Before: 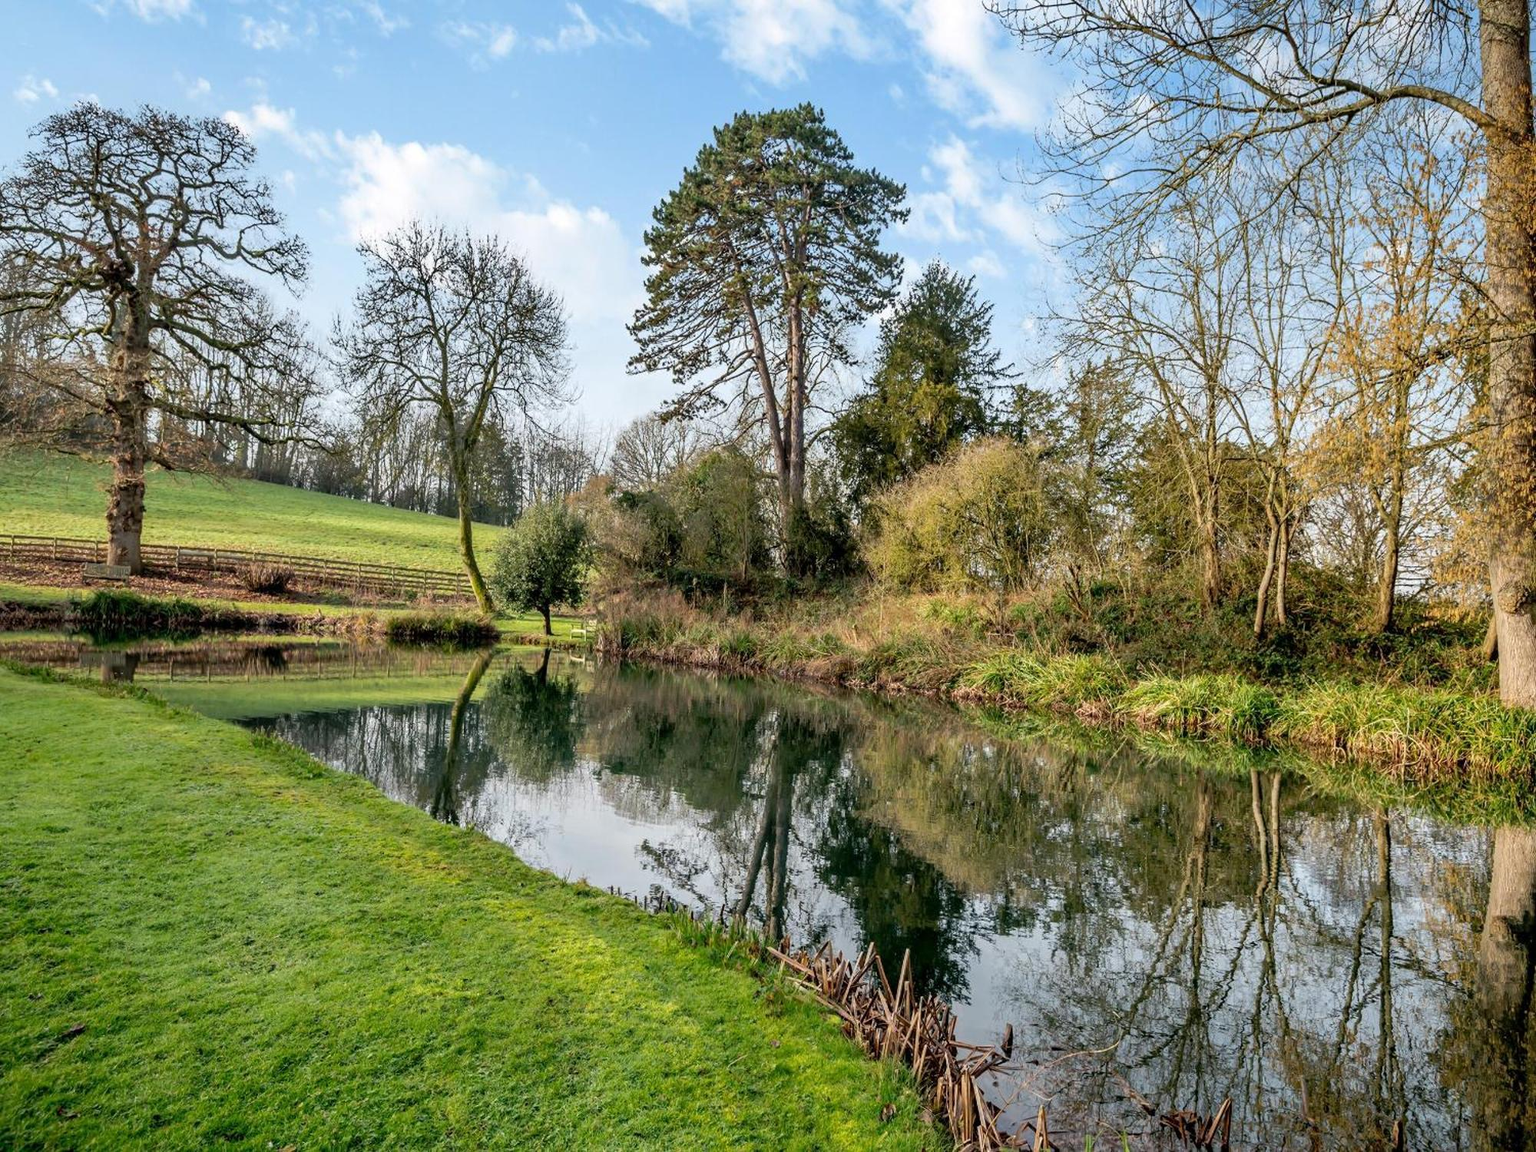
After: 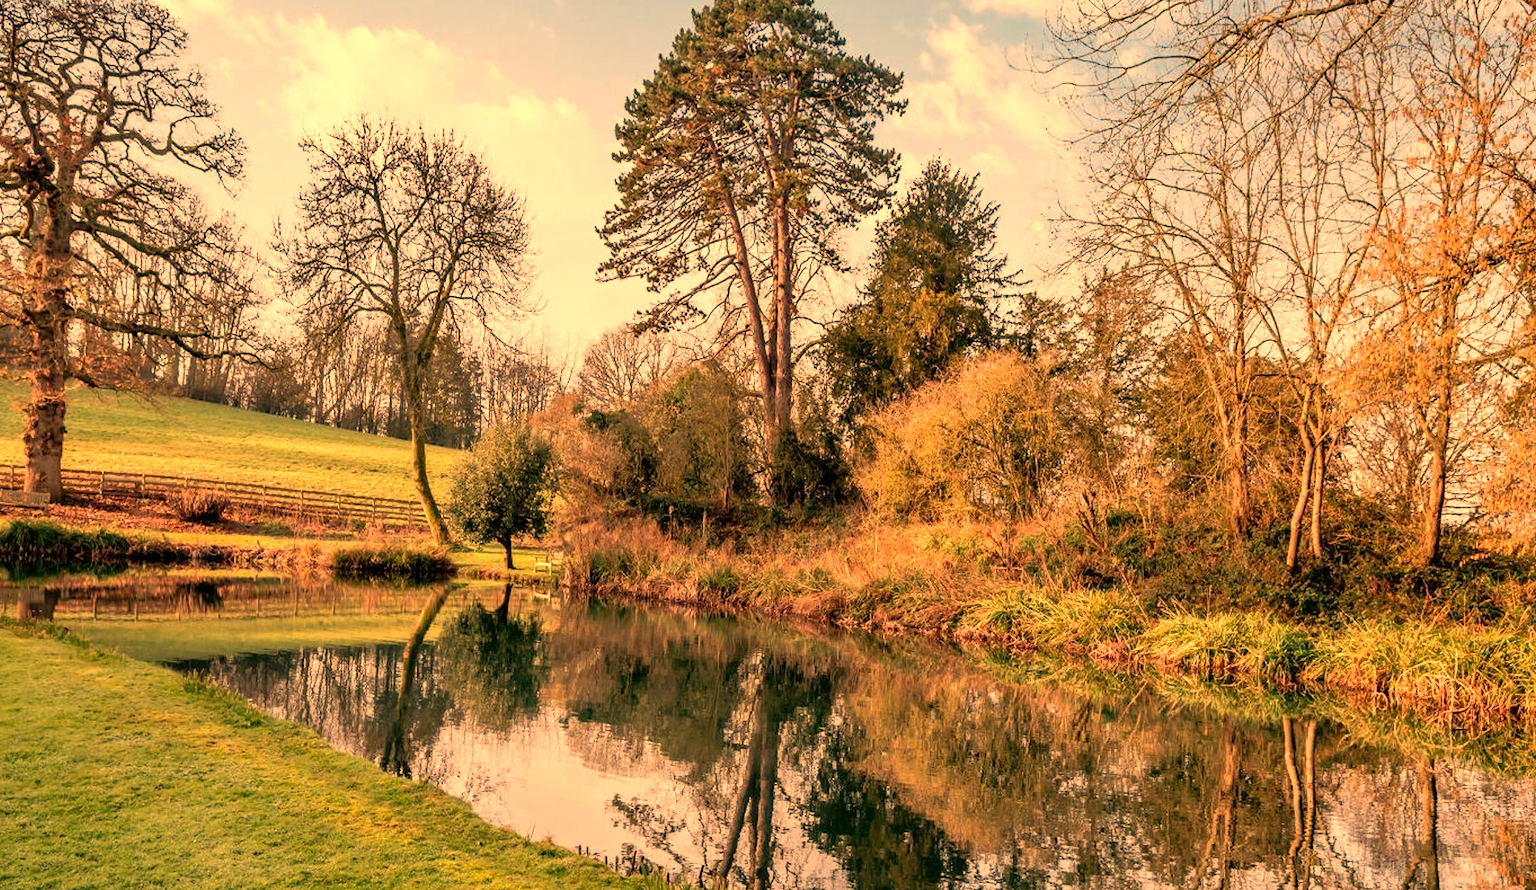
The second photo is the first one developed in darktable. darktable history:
white balance: red 1.467, blue 0.684
crop: left 5.596%, top 10.314%, right 3.534%, bottom 19.395%
